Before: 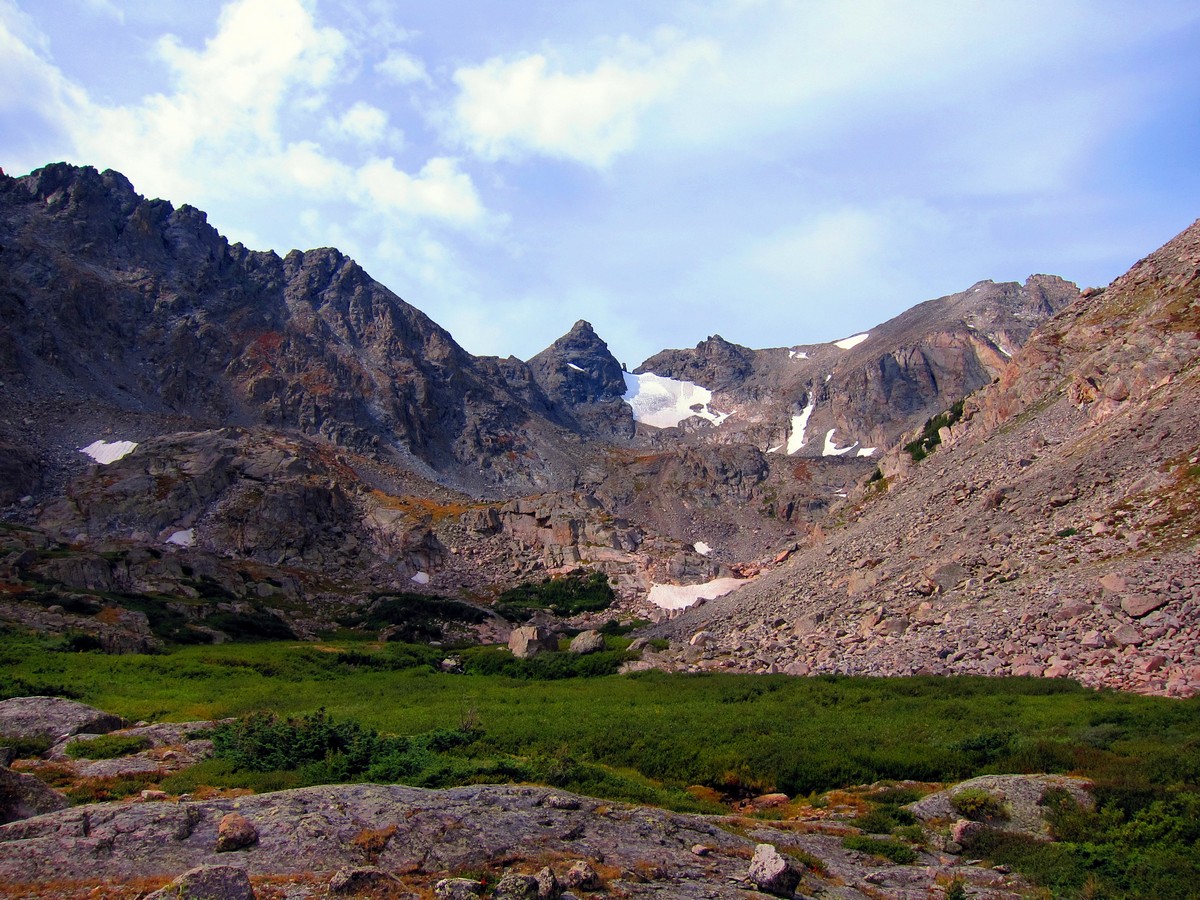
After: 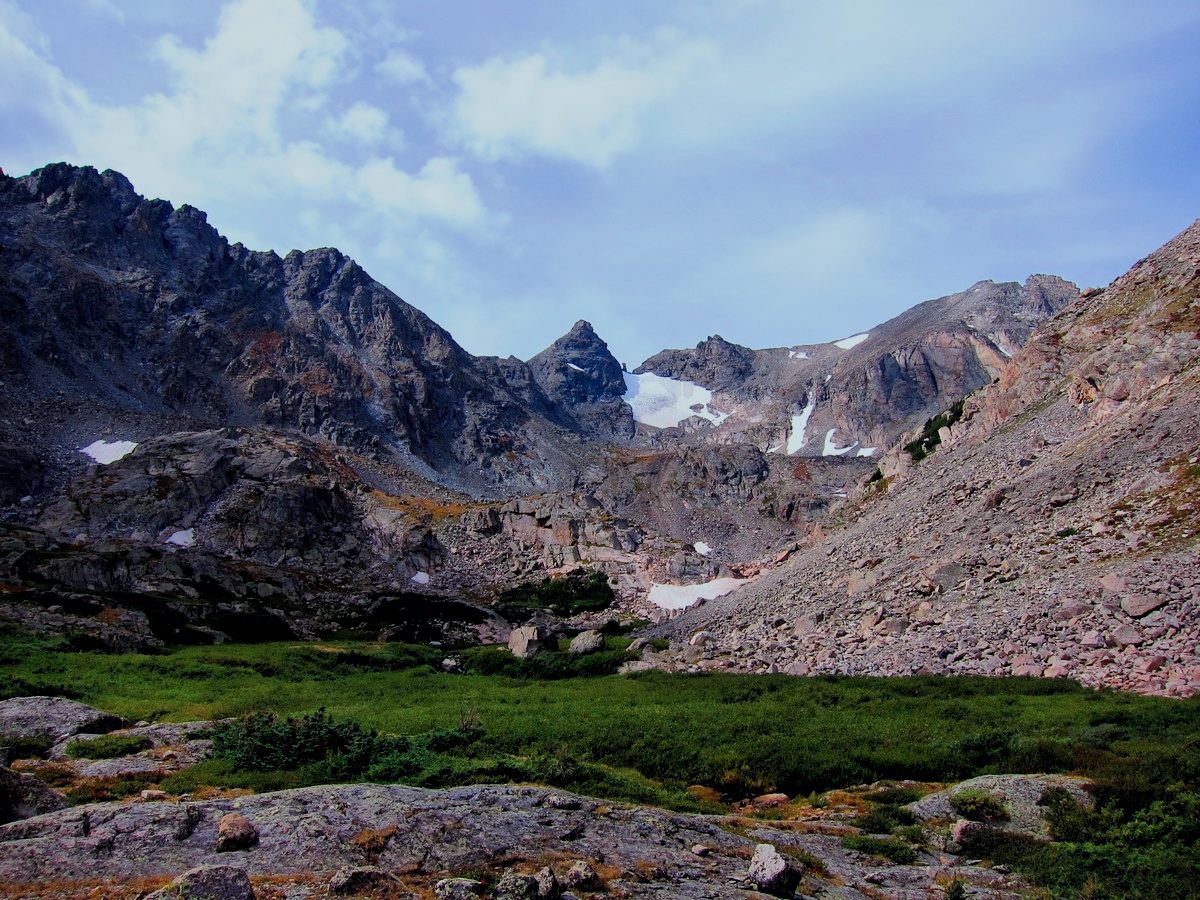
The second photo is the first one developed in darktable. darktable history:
local contrast: mode bilateral grid, contrast 20, coarseness 50, detail 120%, midtone range 0.2
color calibration: illuminant F (fluorescent), F source F9 (Cool White Deluxe 4150 K) – high CRI, x 0.374, y 0.373, temperature 4158.34 K
filmic rgb: black relative exposure -7.65 EV, white relative exposure 4.56 EV, hardness 3.61, contrast 1.05
